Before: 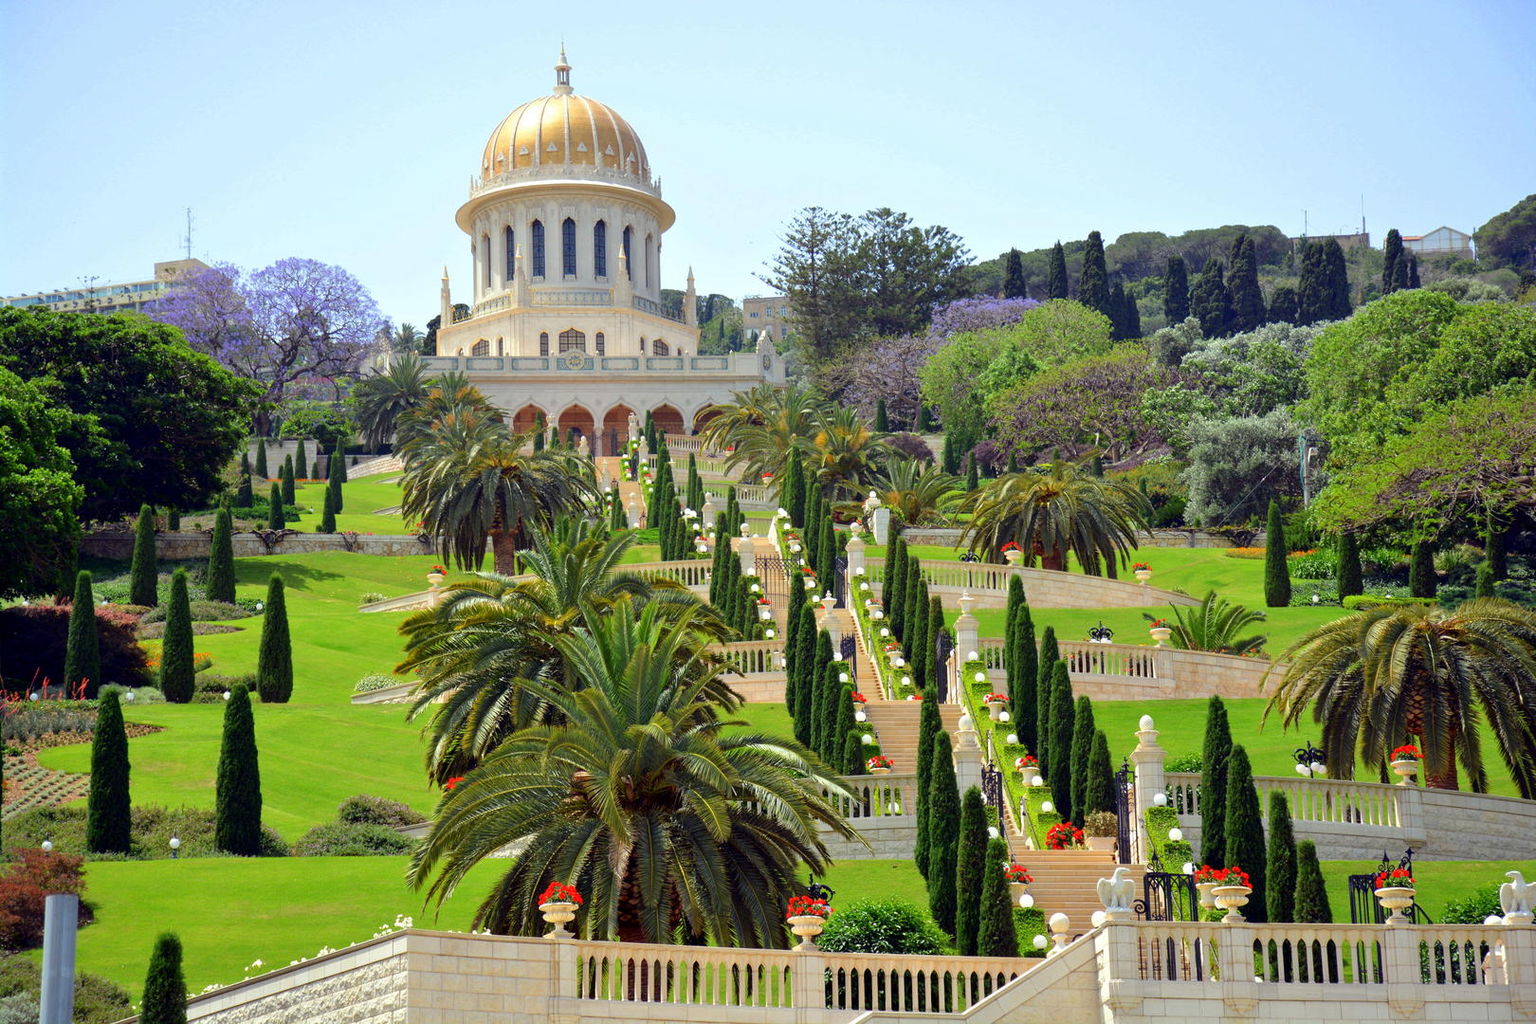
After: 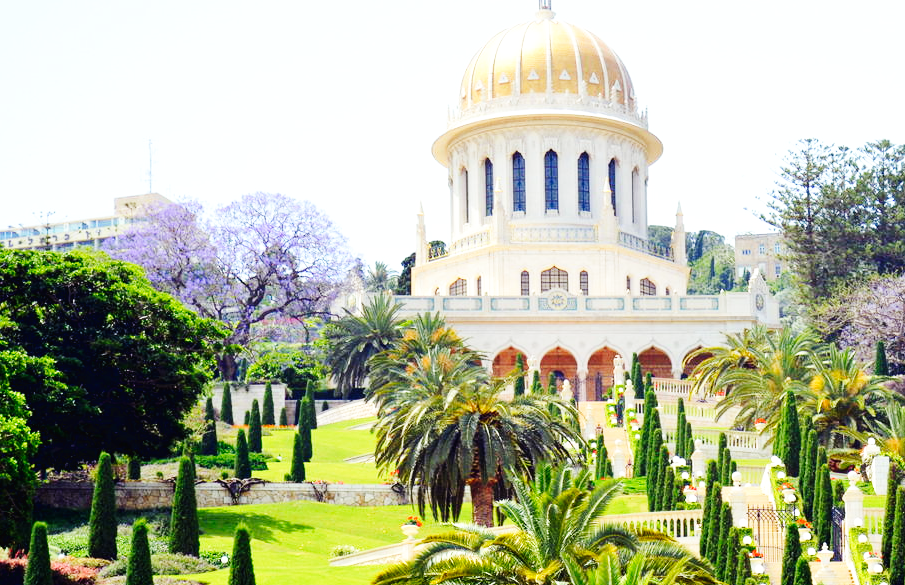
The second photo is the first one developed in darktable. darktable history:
base curve: curves: ch0 [(0, 0.003) (0.001, 0.002) (0.006, 0.004) (0.02, 0.022) (0.048, 0.086) (0.094, 0.234) (0.162, 0.431) (0.258, 0.629) (0.385, 0.8) (0.548, 0.918) (0.751, 0.988) (1, 1)], preserve colors none
crop and rotate: left 3.06%, top 7.52%, right 41.067%, bottom 38.3%
